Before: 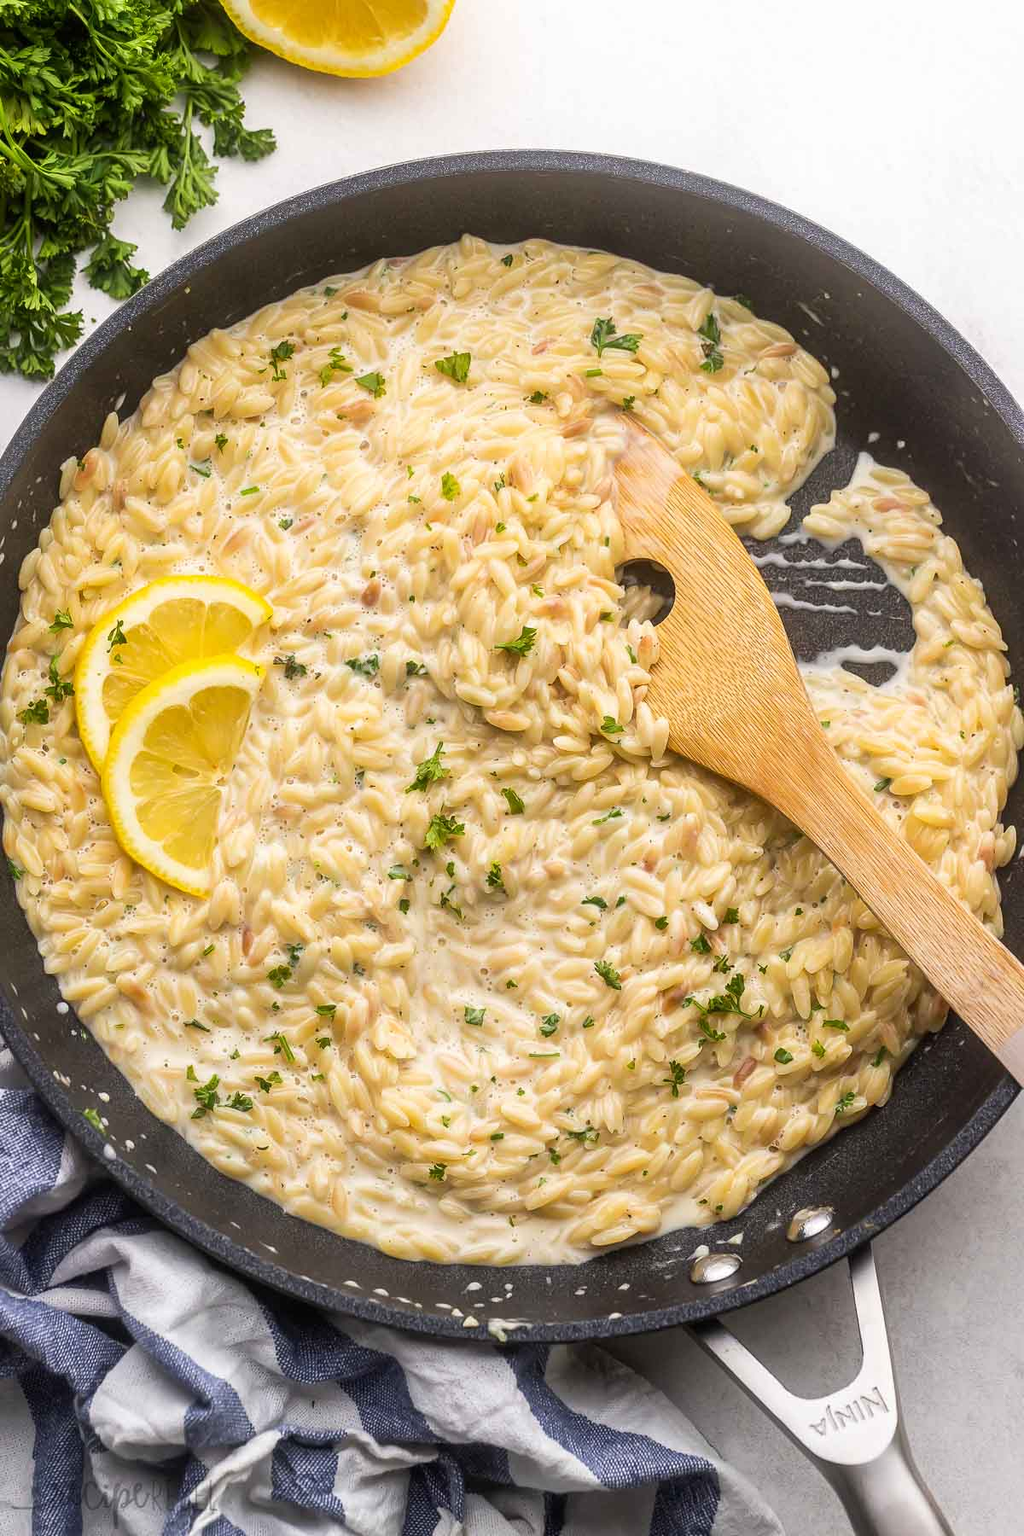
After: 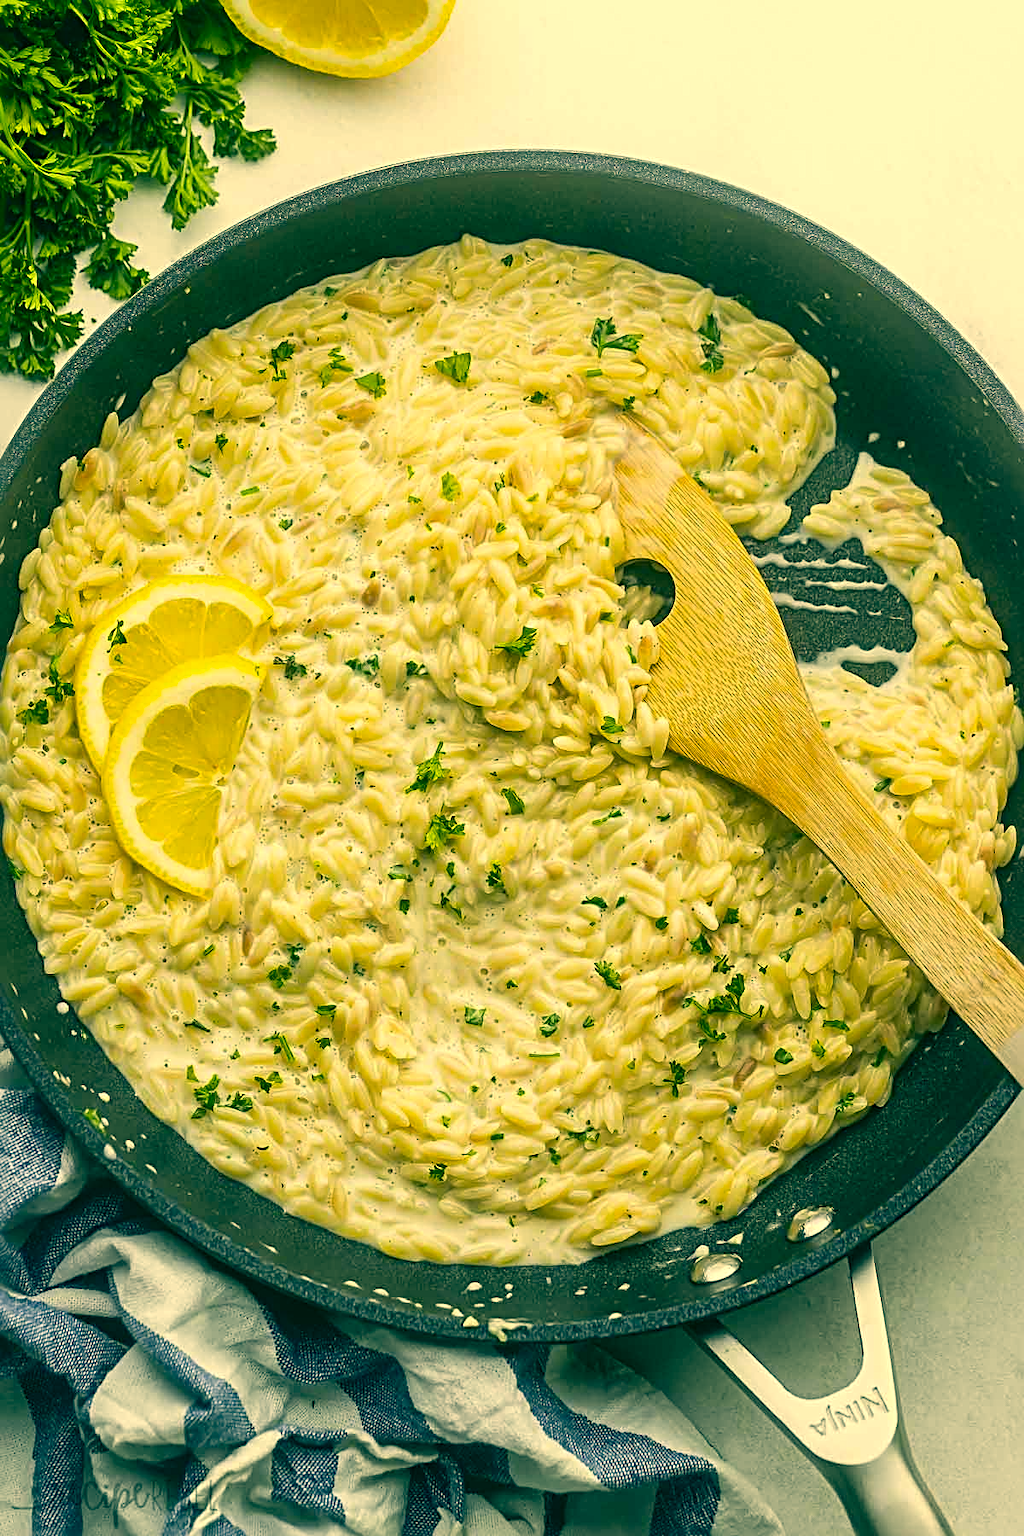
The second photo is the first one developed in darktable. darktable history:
color correction: highlights a* 2.17, highlights b* 34.27, shadows a* -36.98, shadows b* -6
sharpen: radius 3.981
